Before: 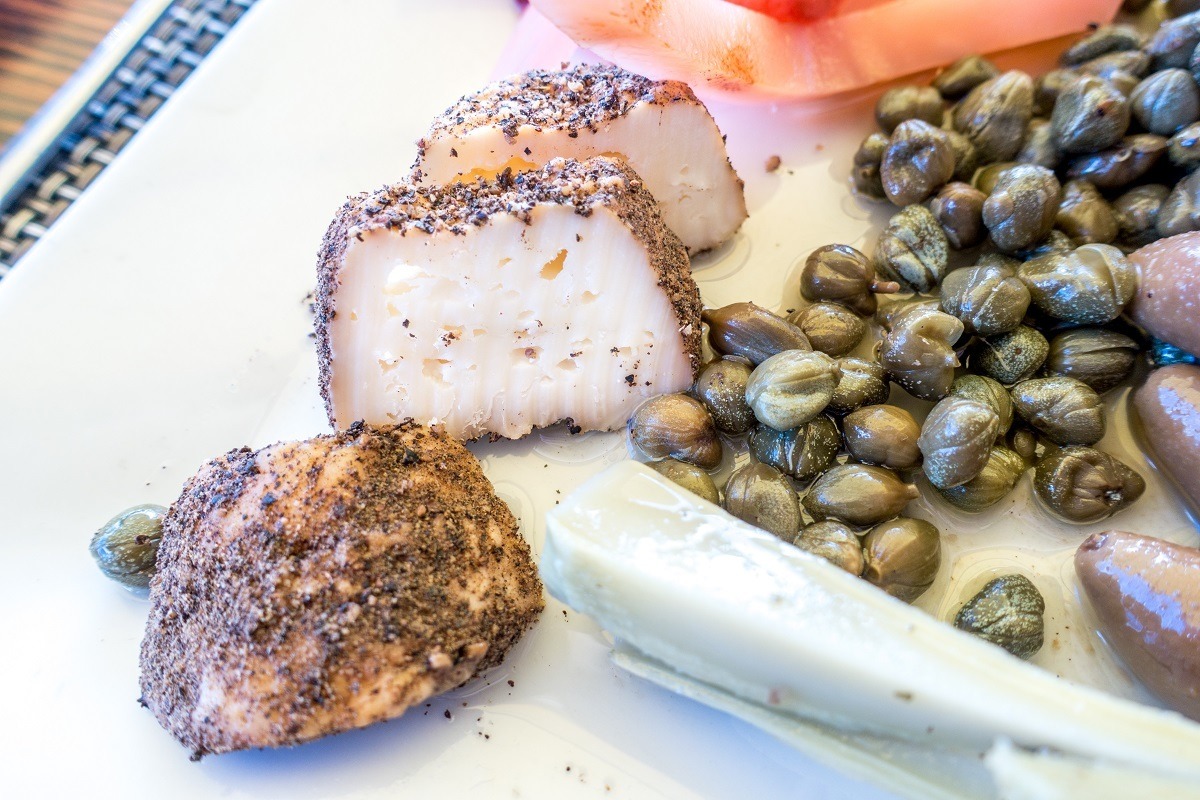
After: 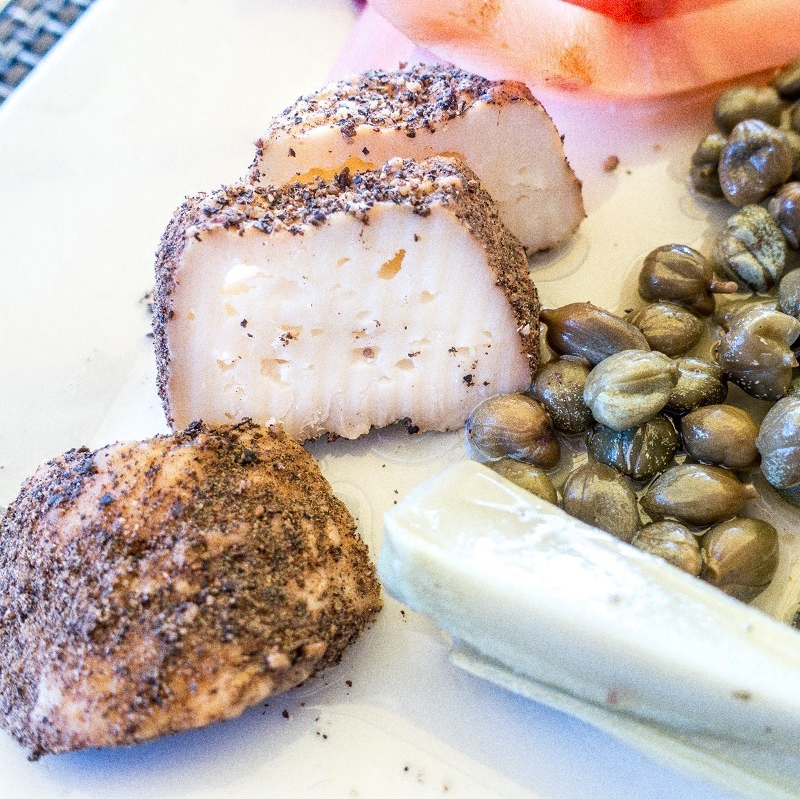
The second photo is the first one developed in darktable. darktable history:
crop and rotate: left 13.537%, right 19.796%
grain: coarseness 0.09 ISO, strength 40%
color zones: curves: ch0 [(0.25, 0.5) (0.463, 0.627) (0.484, 0.637) (0.75, 0.5)]
